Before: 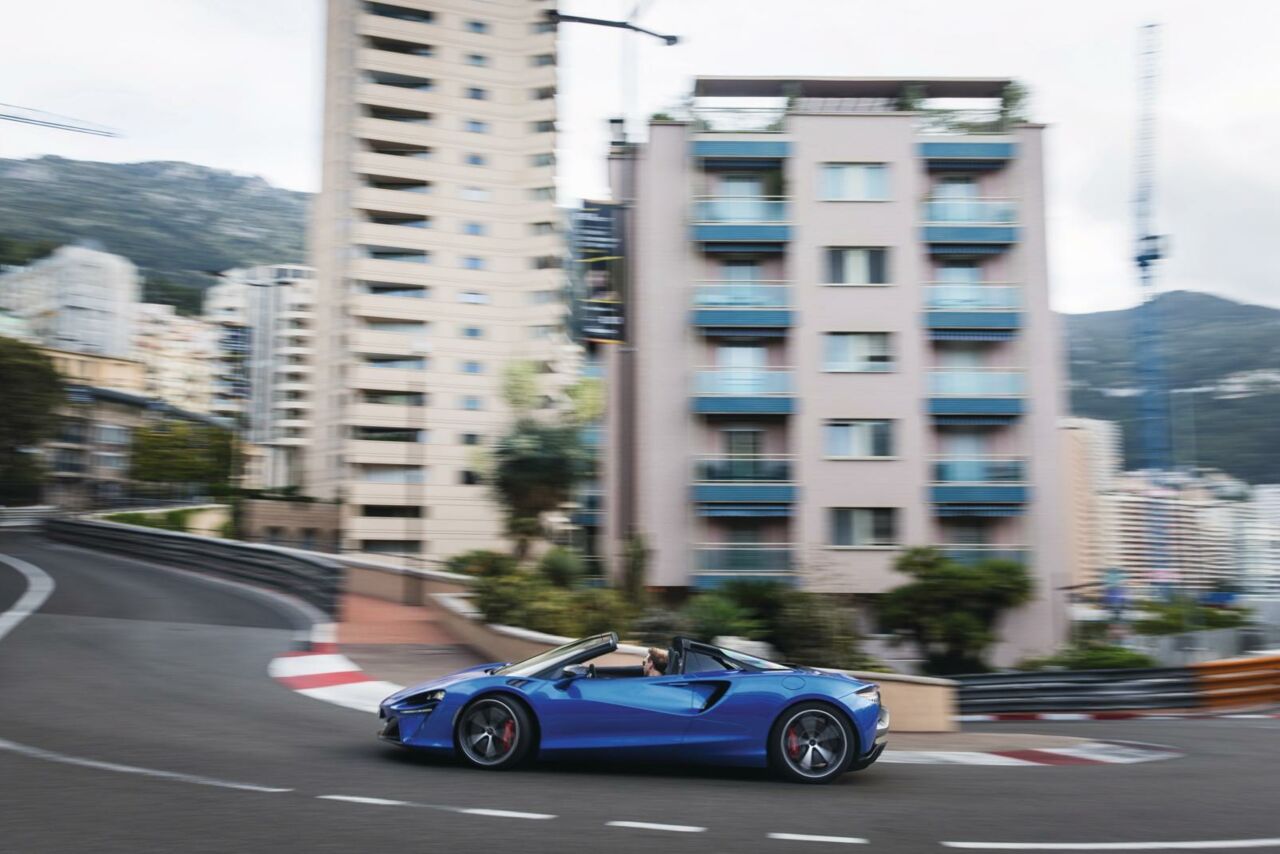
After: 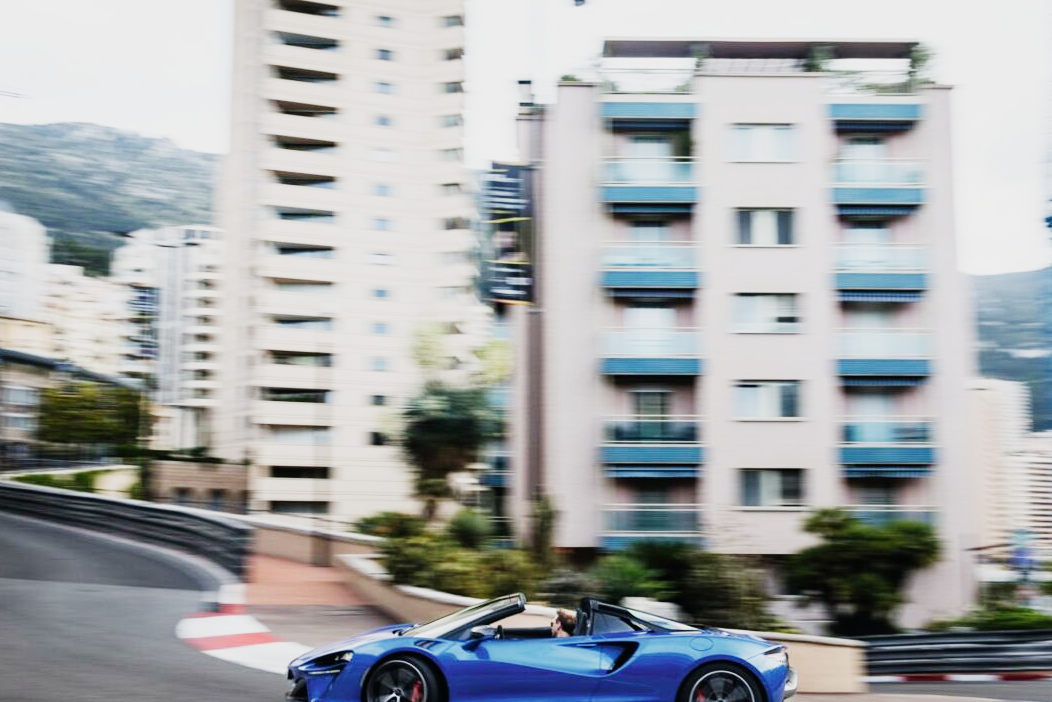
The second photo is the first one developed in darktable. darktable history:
crop and rotate: left 7.196%, top 4.574%, right 10.605%, bottom 13.178%
sigmoid: contrast 1.7, skew -0.2, preserve hue 0%, red attenuation 0.1, red rotation 0.035, green attenuation 0.1, green rotation -0.017, blue attenuation 0.15, blue rotation -0.052, base primaries Rec2020
exposure: exposure 0.661 EV, compensate highlight preservation false
